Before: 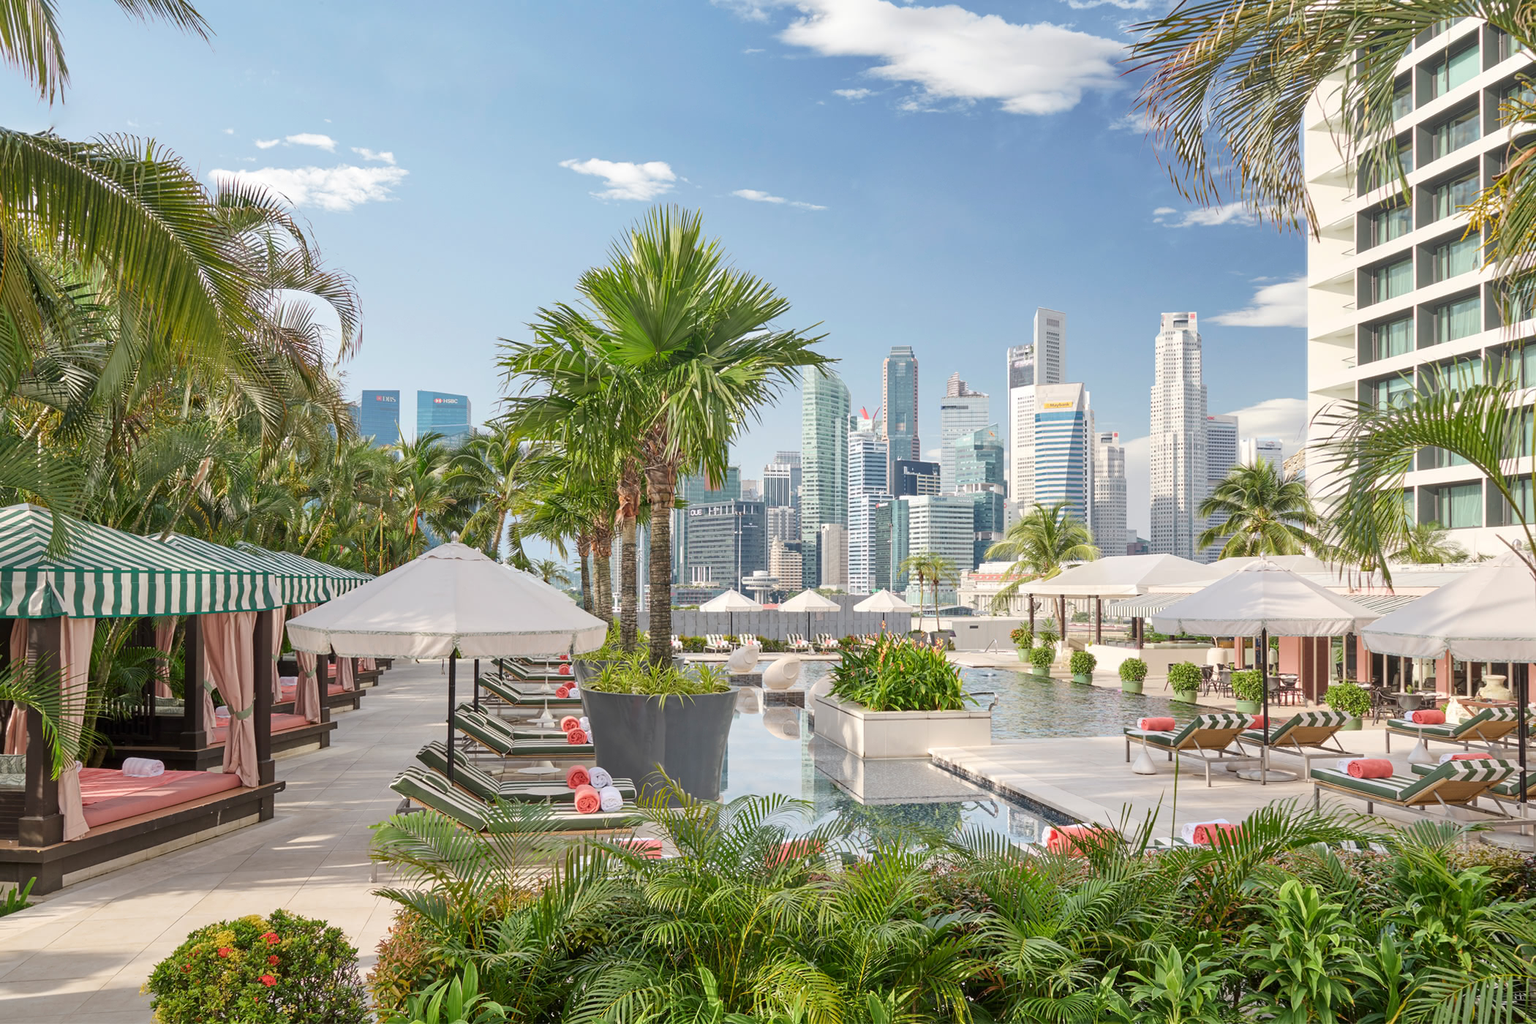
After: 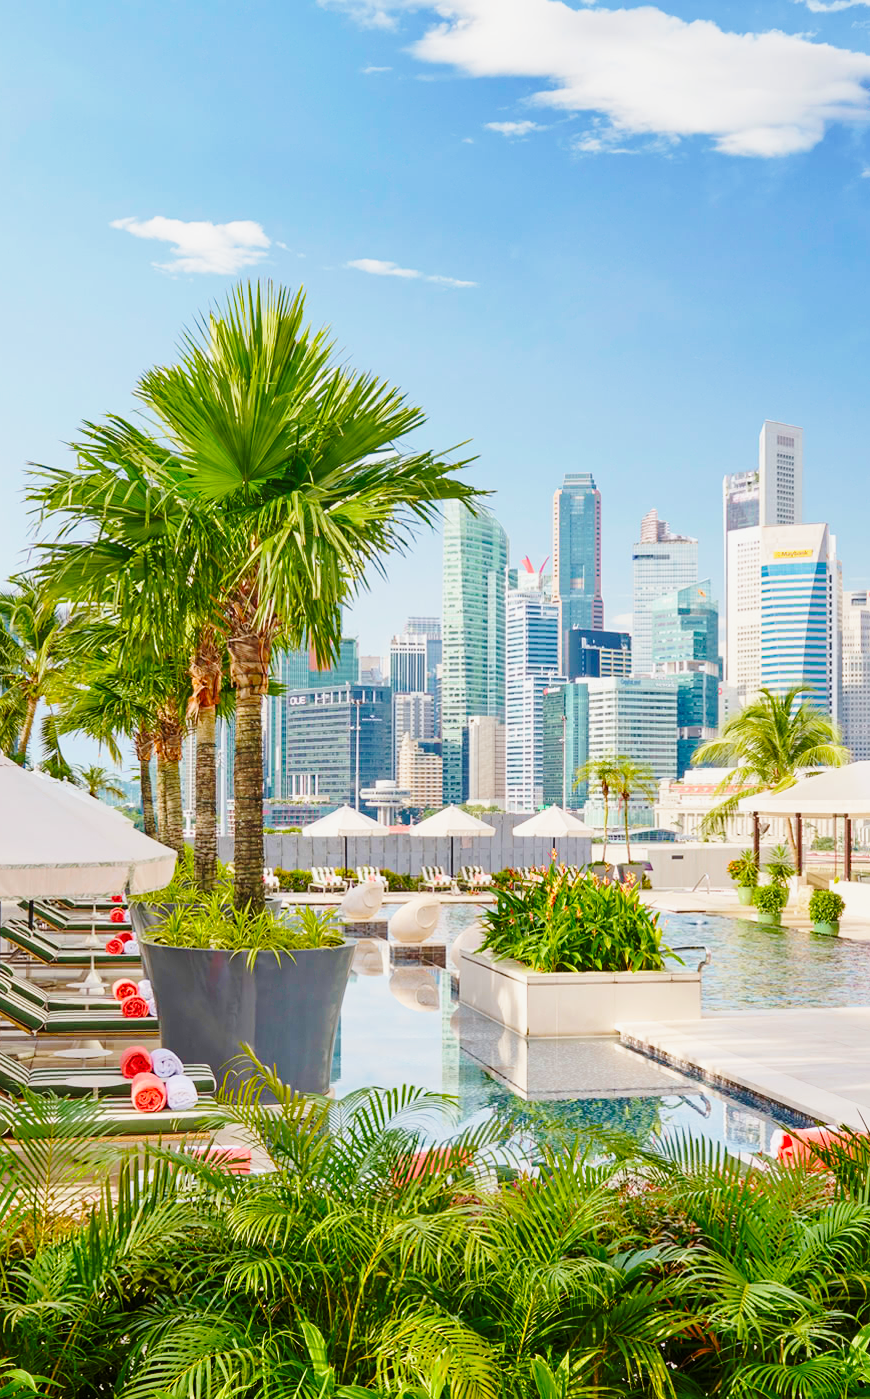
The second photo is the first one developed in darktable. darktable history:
crop: left 31.165%, right 27.376%
velvia: on, module defaults
base curve: curves: ch0 [(0, 0) (0.028, 0.03) (0.121, 0.232) (0.46, 0.748) (0.859, 0.968) (1, 1)], preserve colors none
exposure: exposure -0.451 EV, compensate highlight preservation false
color balance rgb: linear chroma grading › global chroma 8.732%, perceptual saturation grading › global saturation 25.096%, perceptual saturation grading › highlights -27.967%, perceptual saturation grading › shadows 33.295%, global vibrance 20%
